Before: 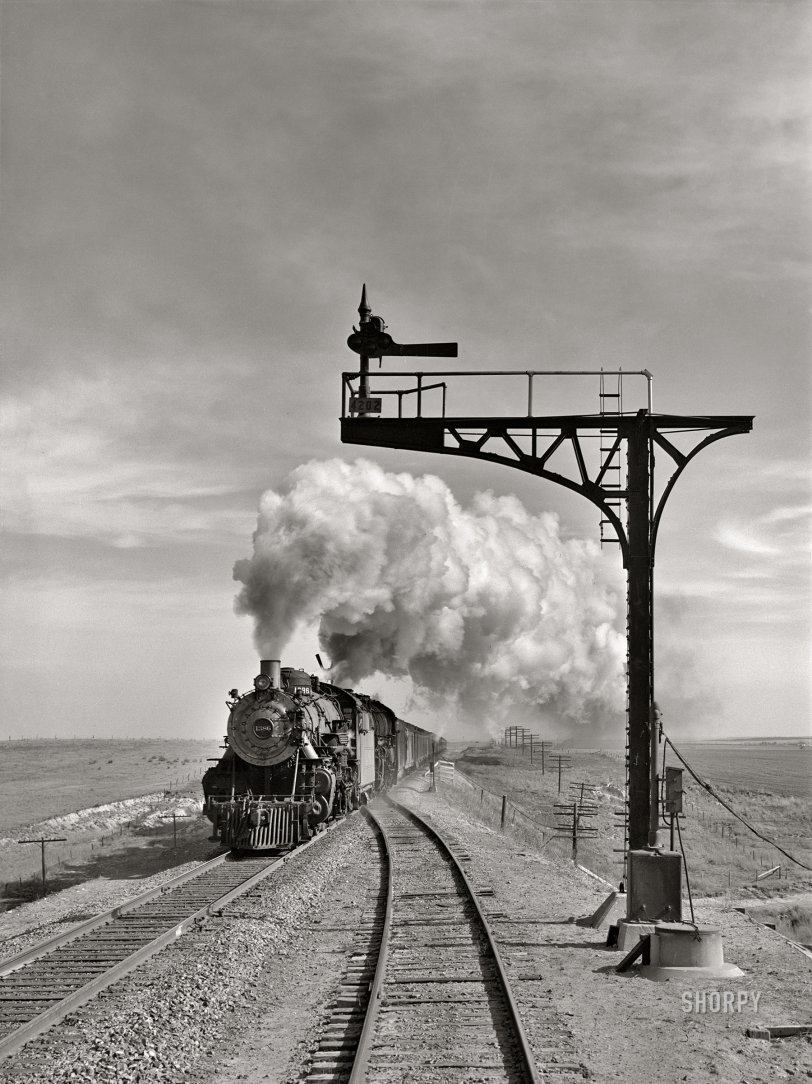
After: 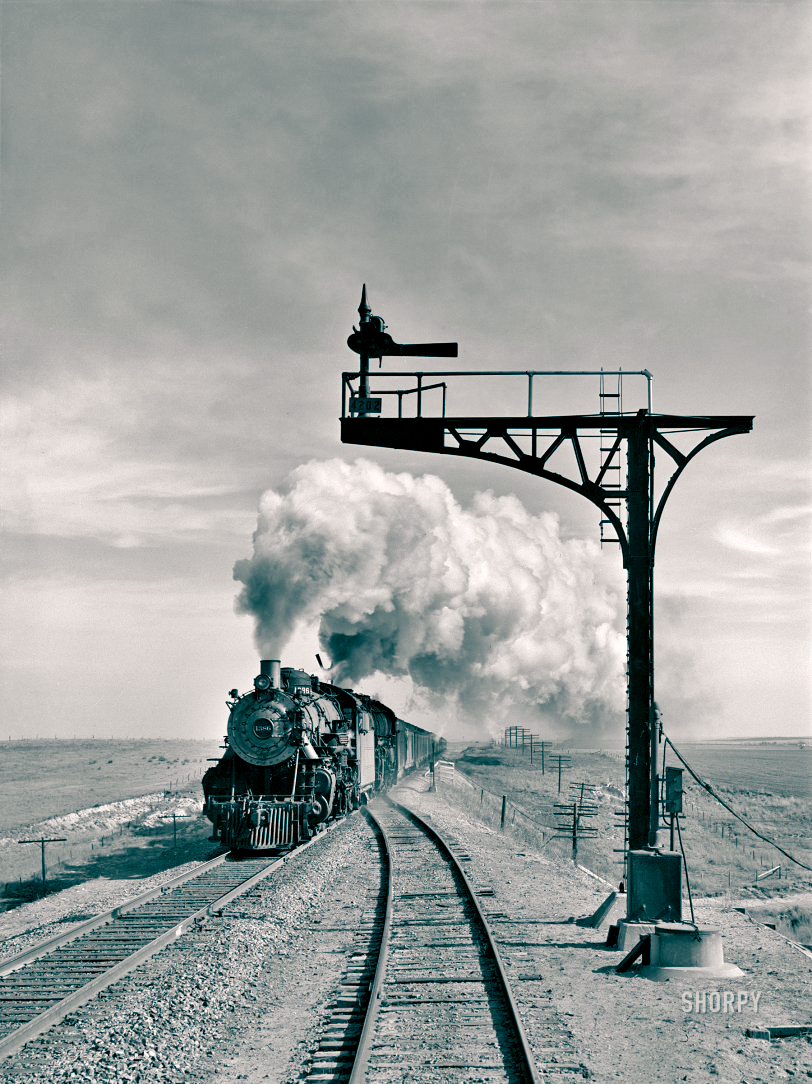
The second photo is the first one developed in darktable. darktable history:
color balance rgb: shadows lift › luminance -28.76%, shadows lift › chroma 10%, shadows lift › hue 230°, power › chroma 0.5%, power › hue 215°, highlights gain › luminance 7.14%, highlights gain › chroma 1%, highlights gain › hue 50°, global offset › luminance -0.29%, global offset › hue 260°, perceptual saturation grading › global saturation 20%, perceptual saturation grading › highlights -13.92%, perceptual saturation grading › shadows 50%
tone curve: curves: ch0 [(0, 0) (0.004, 0.002) (0.02, 0.013) (0.218, 0.218) (0.664, 0.718) (0.832, 0.873) (1, 1)], preserve colors none
